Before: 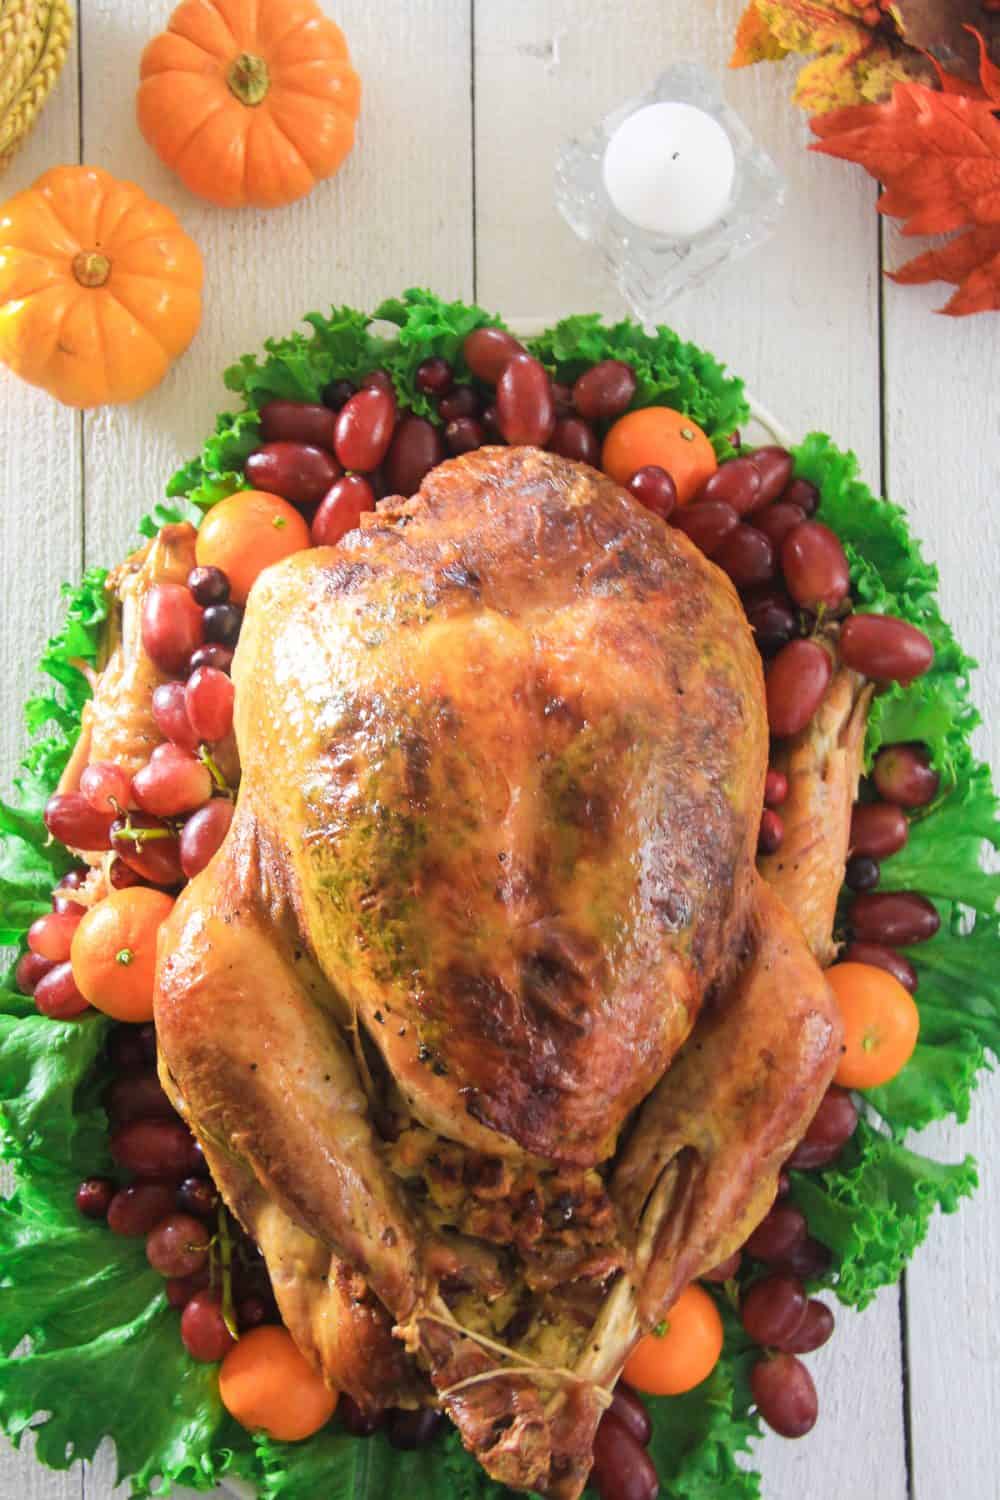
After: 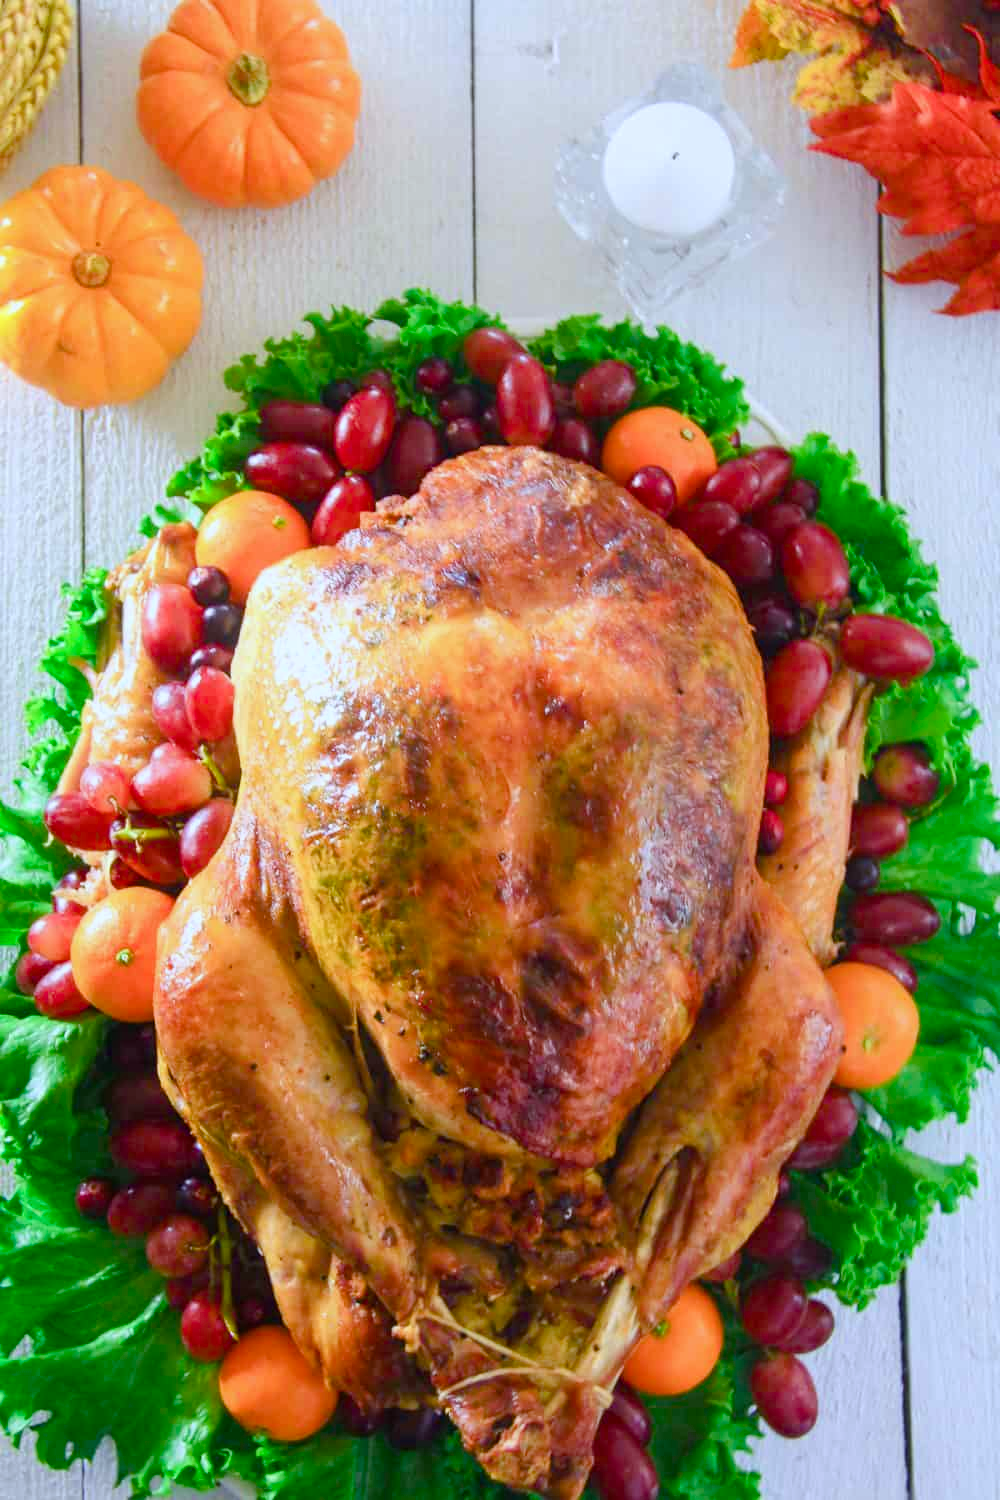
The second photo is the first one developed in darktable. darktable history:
color balance rgb: perceptual saturation grading › global saturation 20%, perceptual saturation grading › highlights -25%, perceptual saturation grading › shadows 50%
color calibration: output R [0.994, 0.059, -0.119, 0], output G [-0.036, 1.09, -0.119, 0], output B [0.078, -0.108, 0.961, 0], illuminant custom, x 0.371, y 0.382, temperature 4281.14 K
